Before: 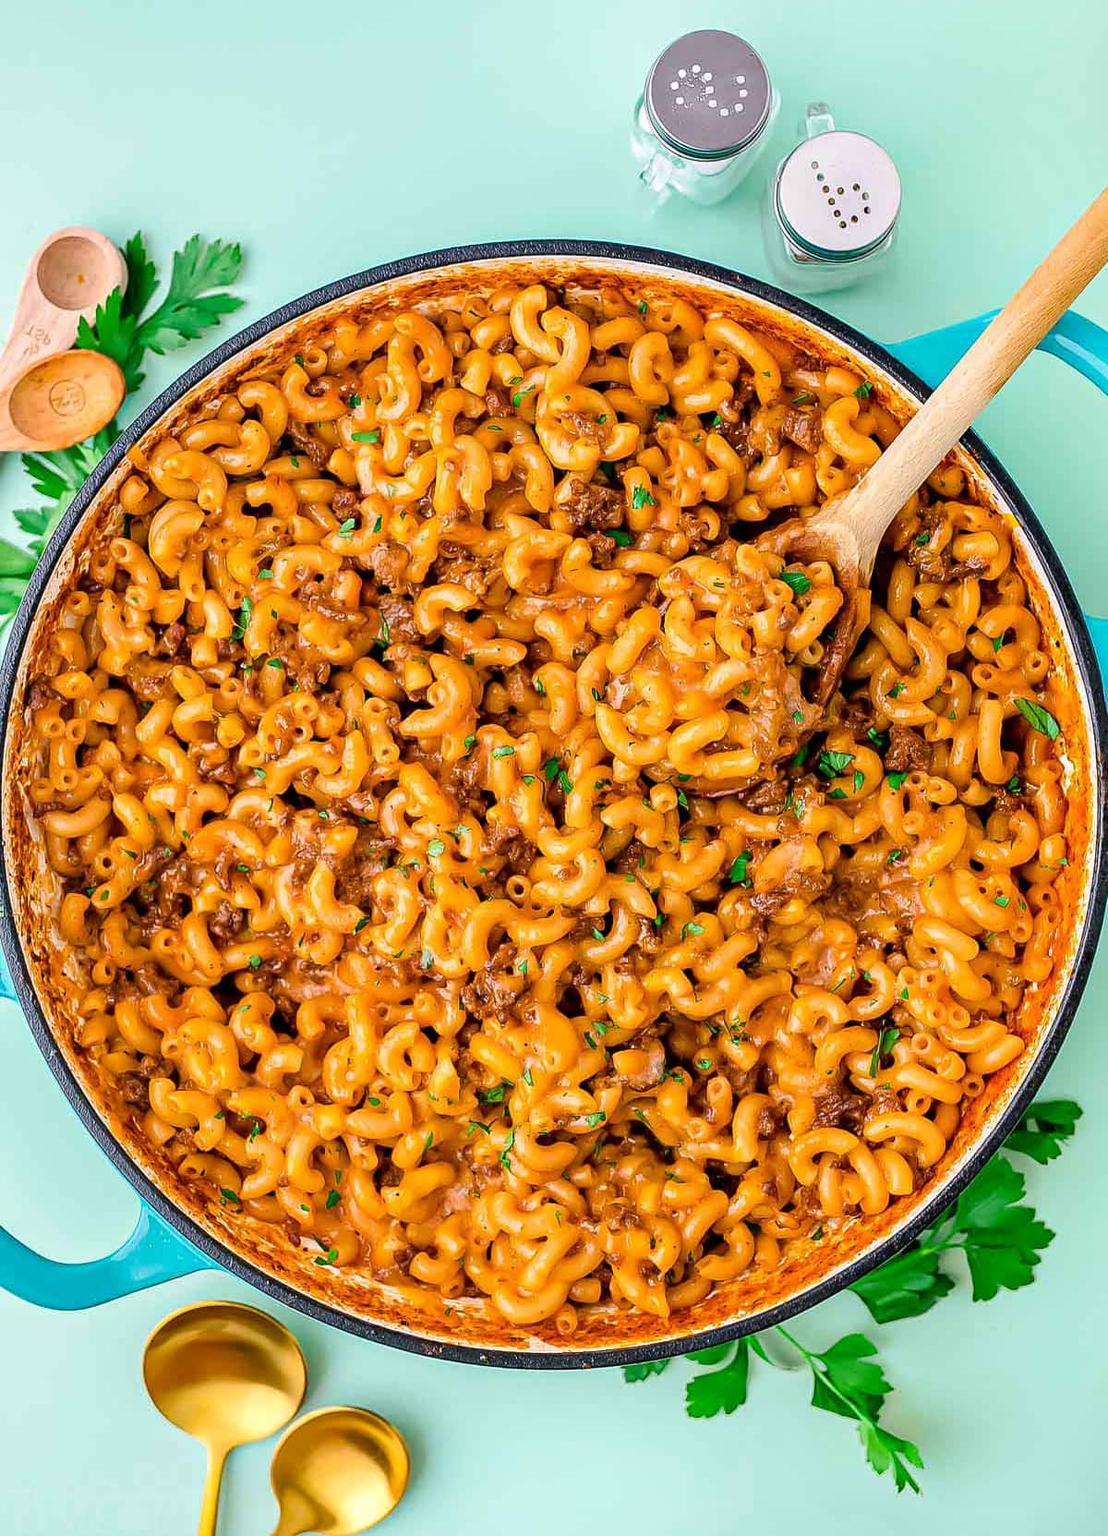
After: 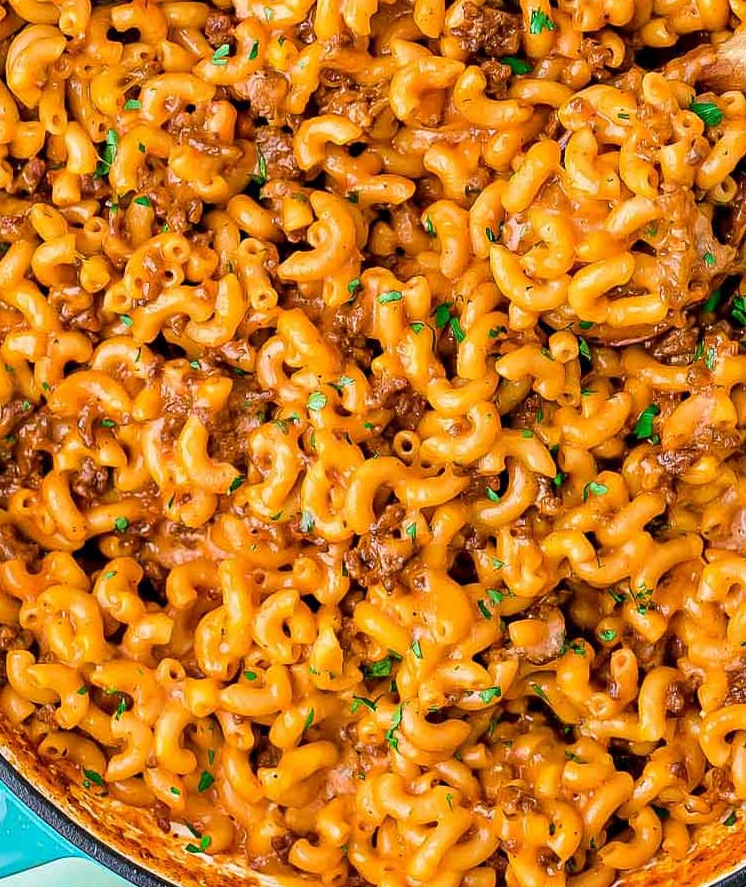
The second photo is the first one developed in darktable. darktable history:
crop: left 12.976%, top 31.091%, right 24.793%, bottom 15.541%
